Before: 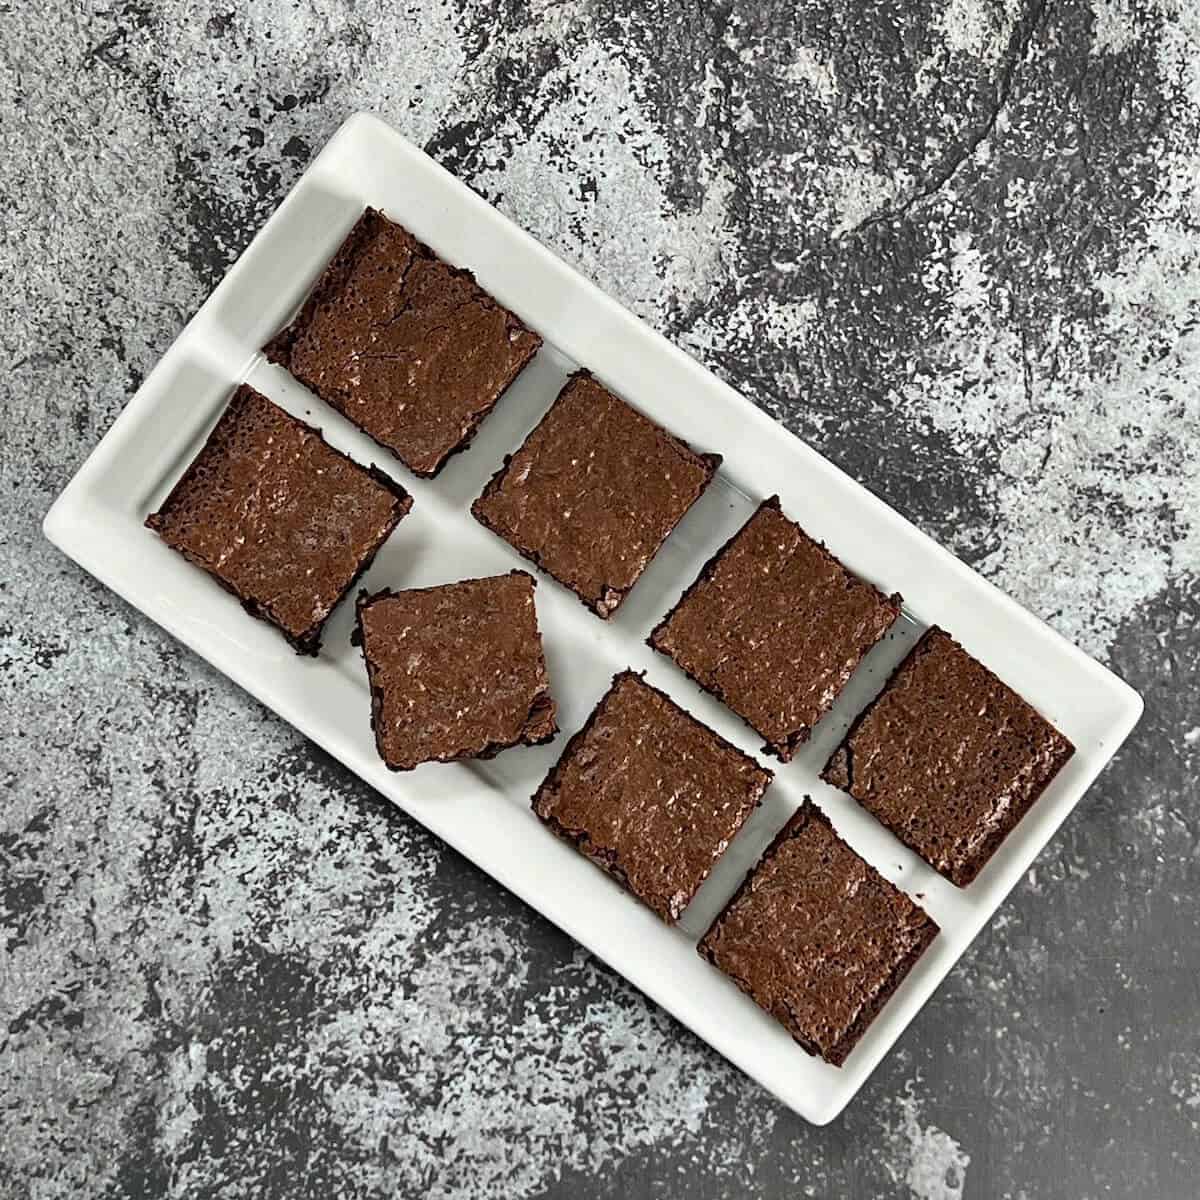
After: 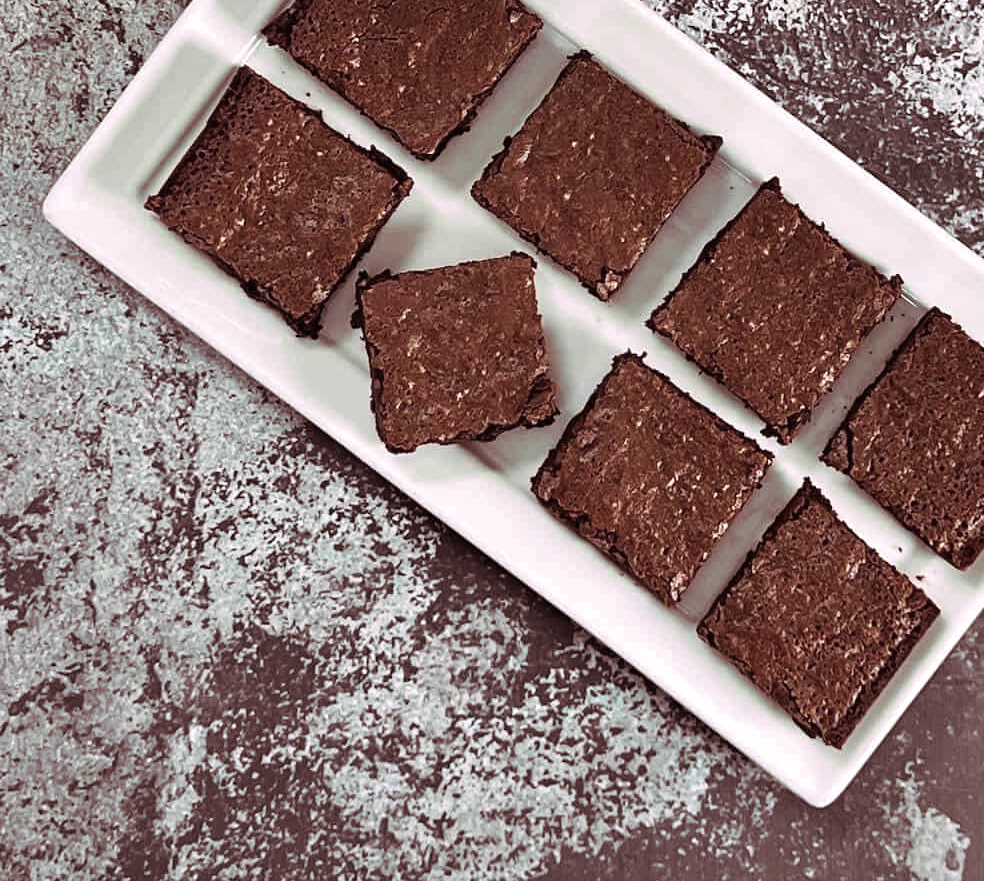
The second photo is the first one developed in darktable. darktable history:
exposure: black level correction -0.001, exposure 0.08 EV, compensate highlight preservation false
crop: top 26.531%, right 17.959%
split-toning: highlights › hue 298.8°, highlights › saturation 0.73, compress 41.76%
